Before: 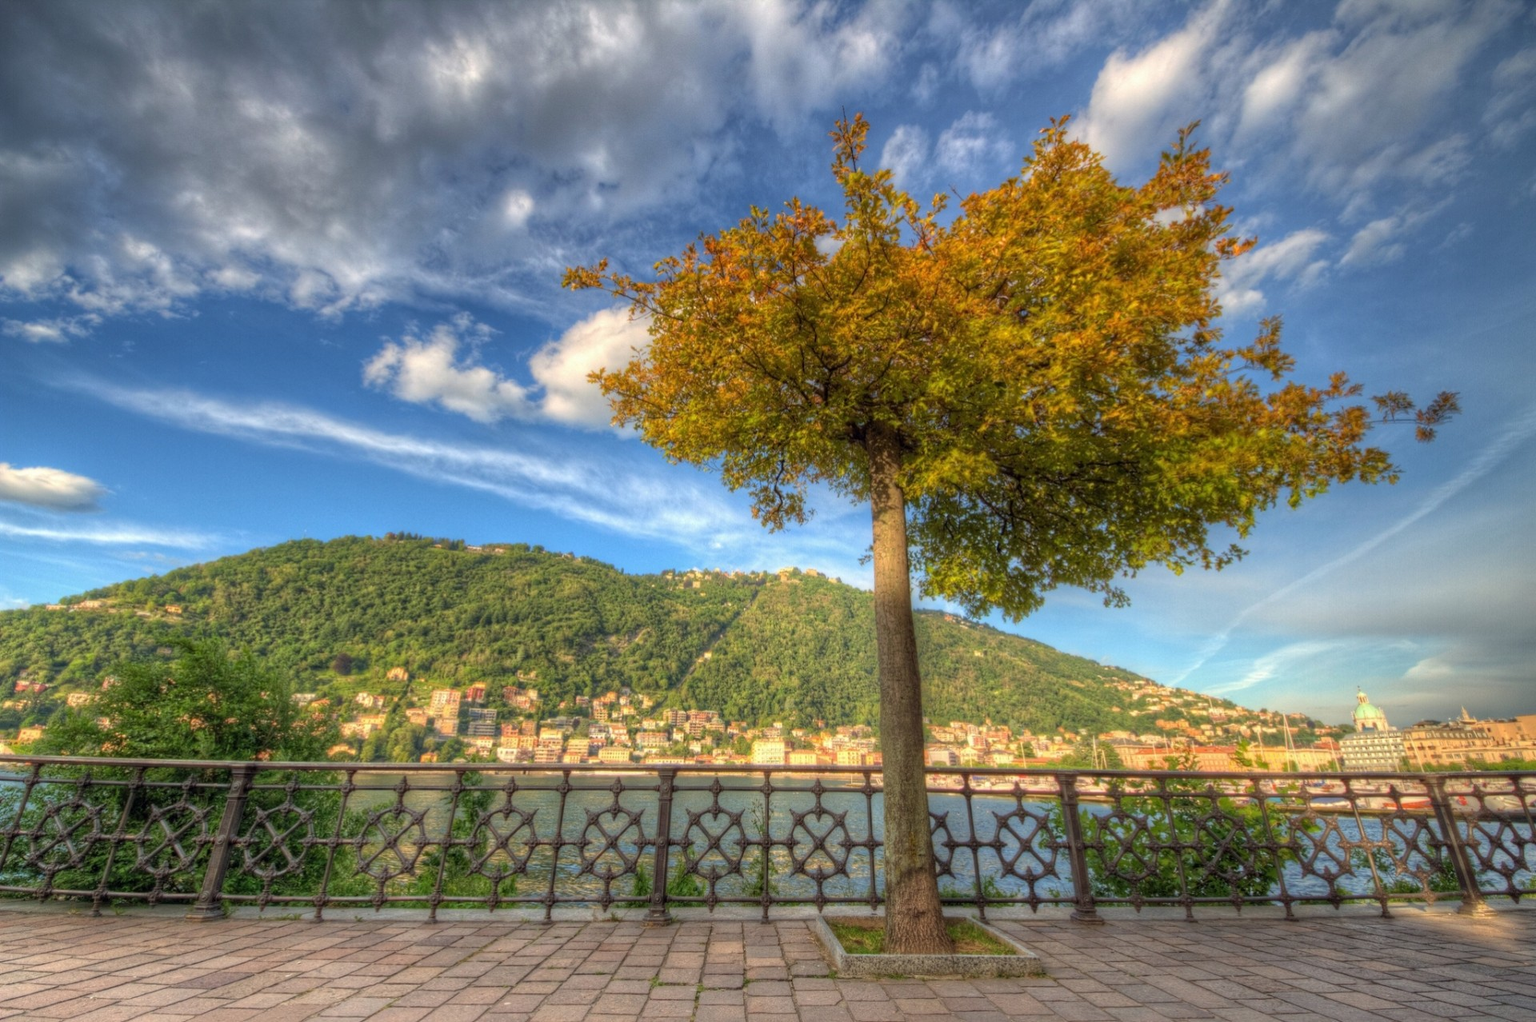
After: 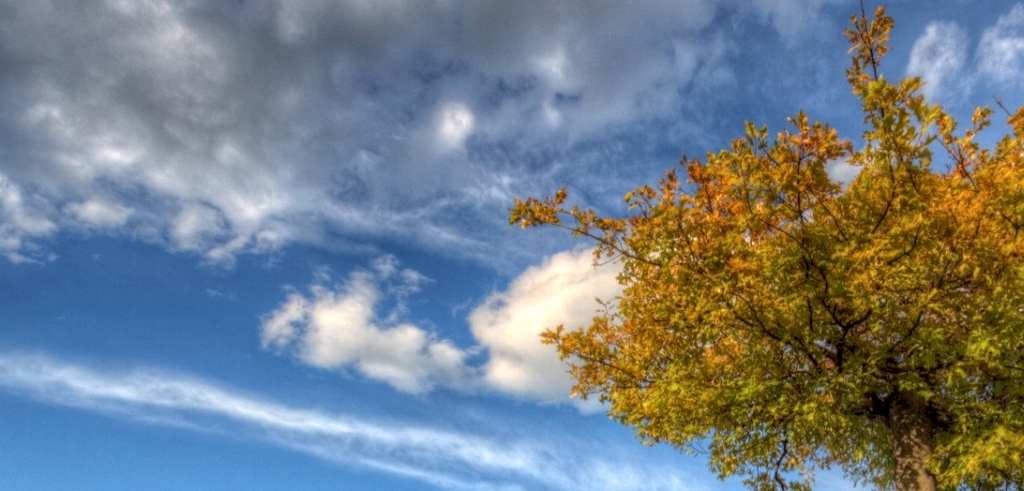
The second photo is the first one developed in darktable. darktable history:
crop: left 10.058%, top 10.606%, right 36.6%, bottom 50.961%
local contrast: on, module defaults
